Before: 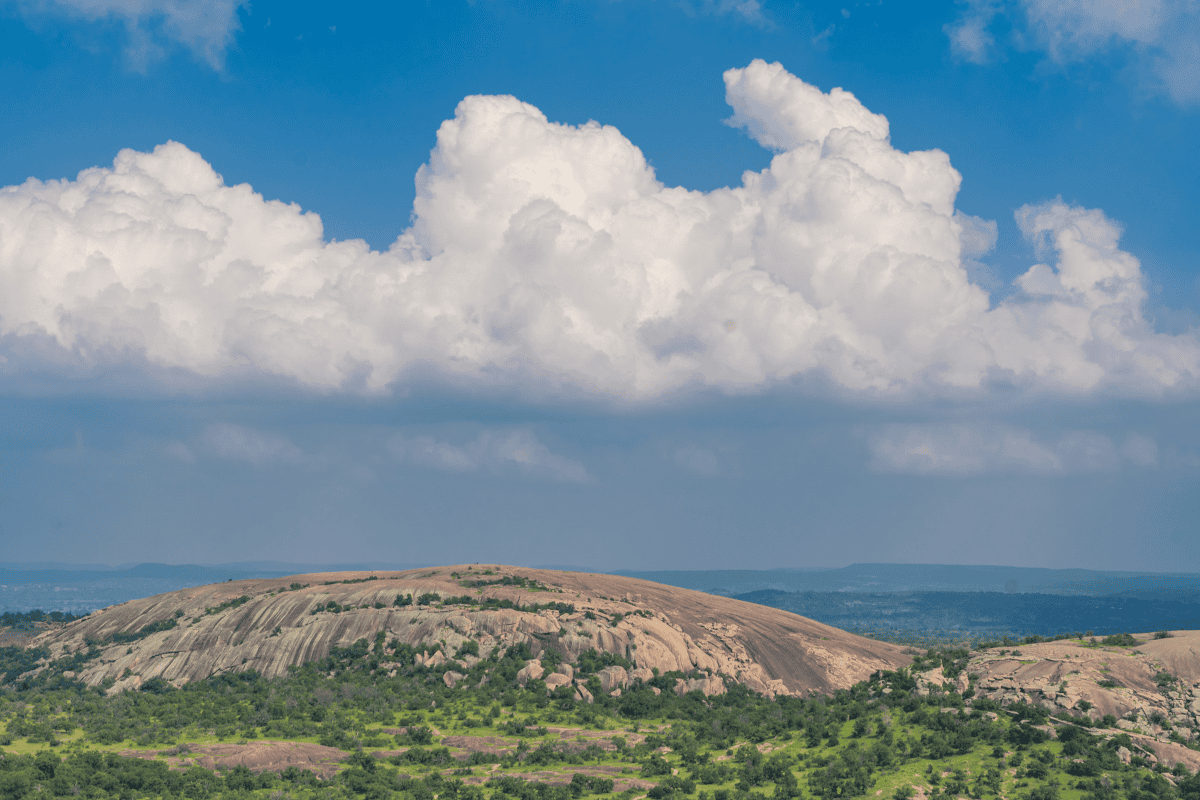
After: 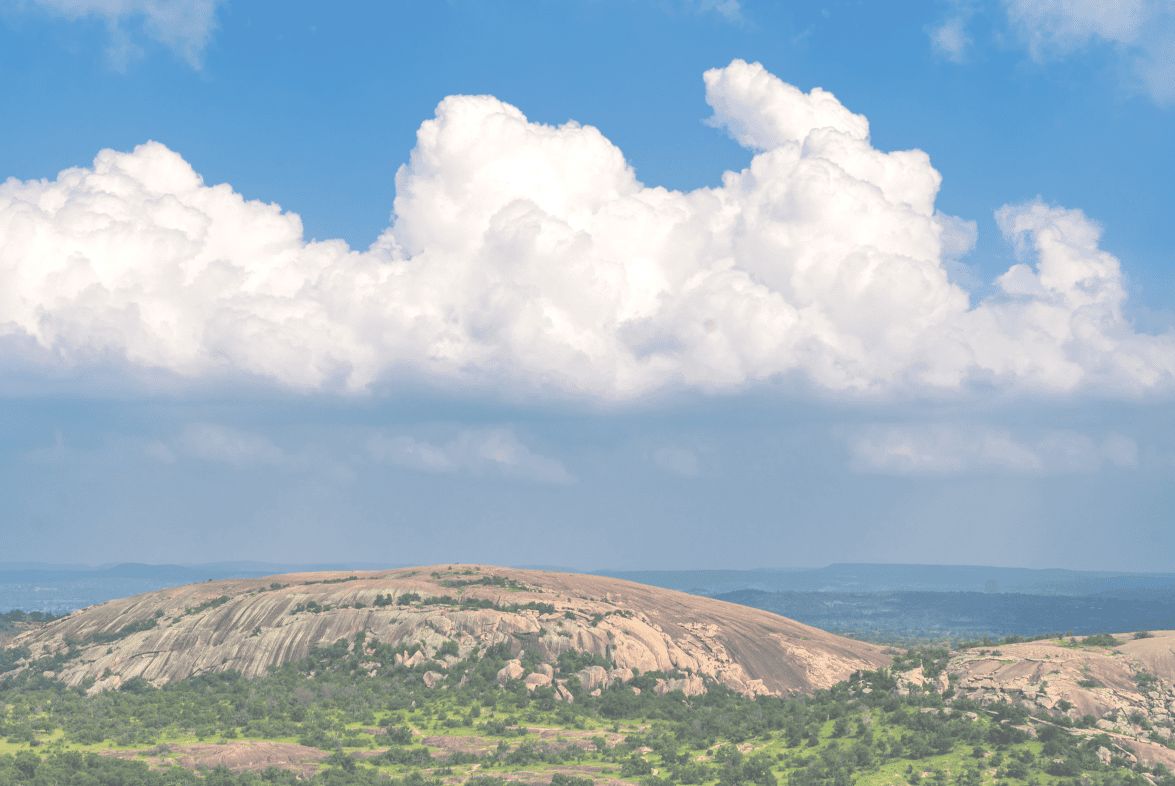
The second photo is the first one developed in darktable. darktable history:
crop: left 1.729%, right 0.282%, bottom 1.63%
exposure: black level correction -0.07, exposure 0.503 EV, compensate highlight preservation false
